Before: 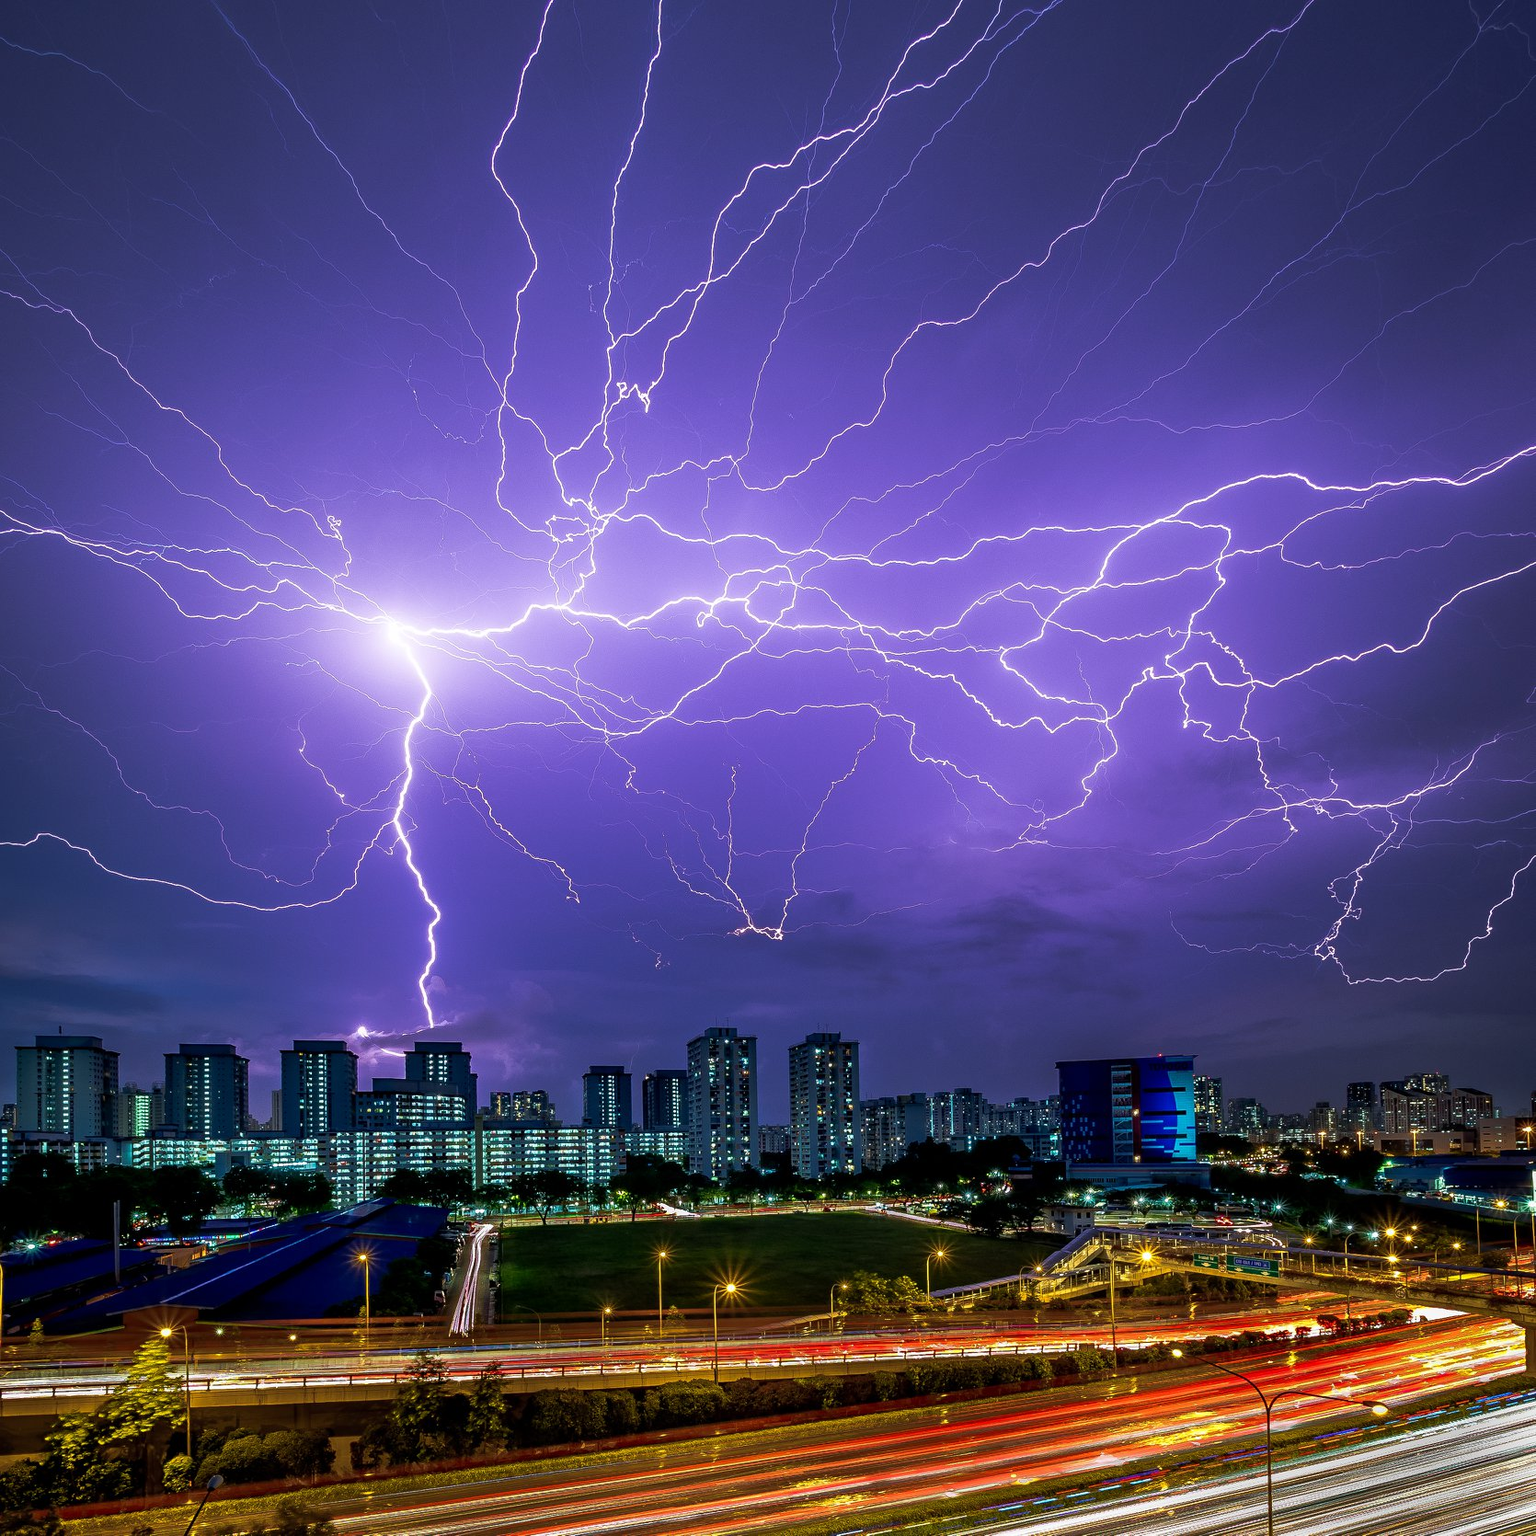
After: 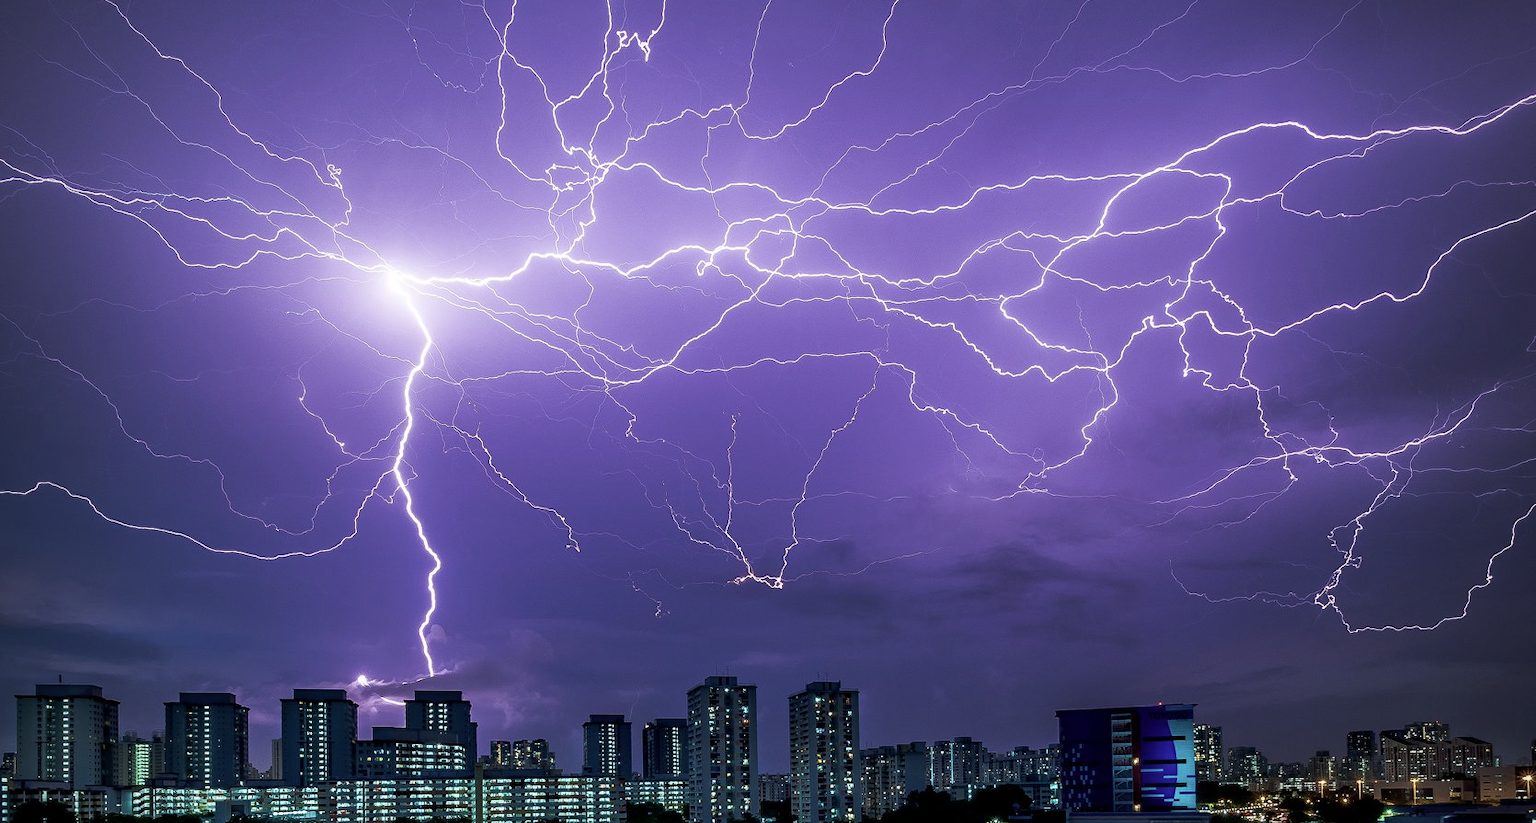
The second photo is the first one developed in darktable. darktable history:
contrast brightness saturation: contrast 0.06, brightness -0.012, saturation -0.222
vignetting: fall-off radius 94.73%
crop and rotate: top 22.903%, bottom 23.461%
